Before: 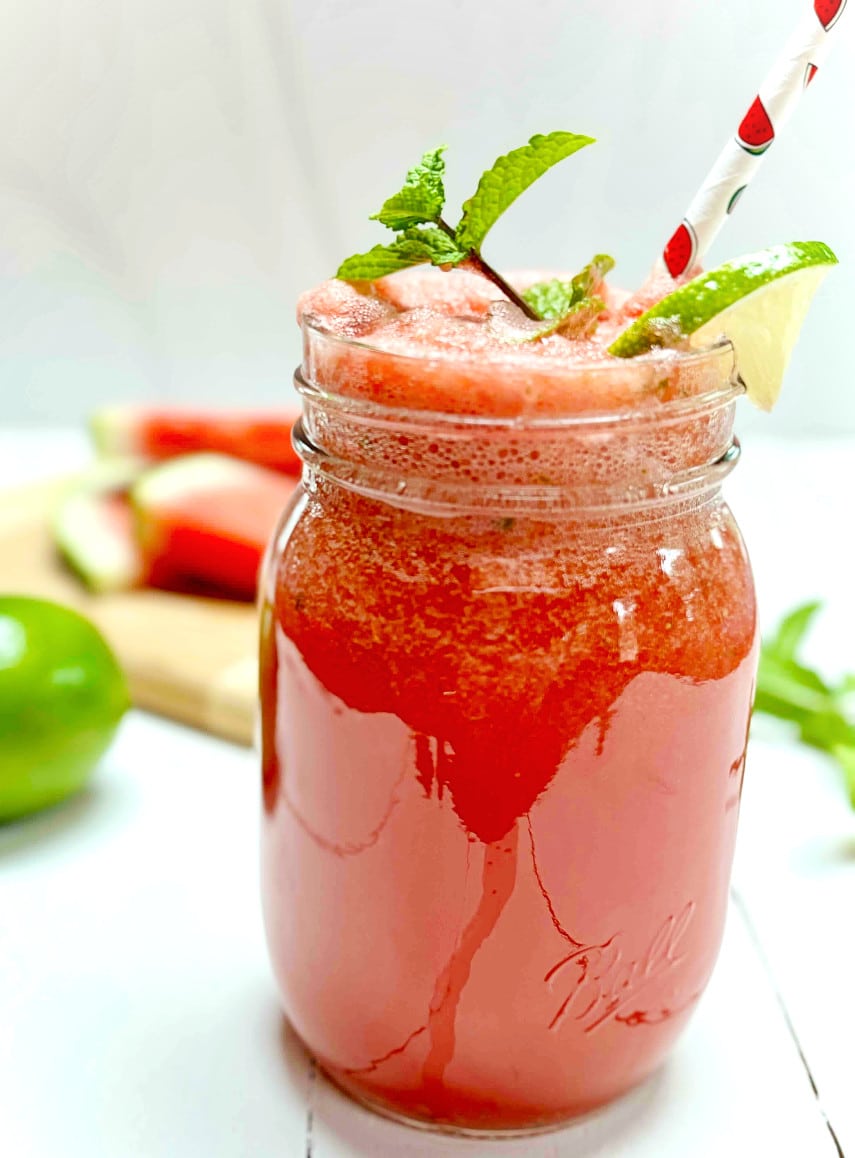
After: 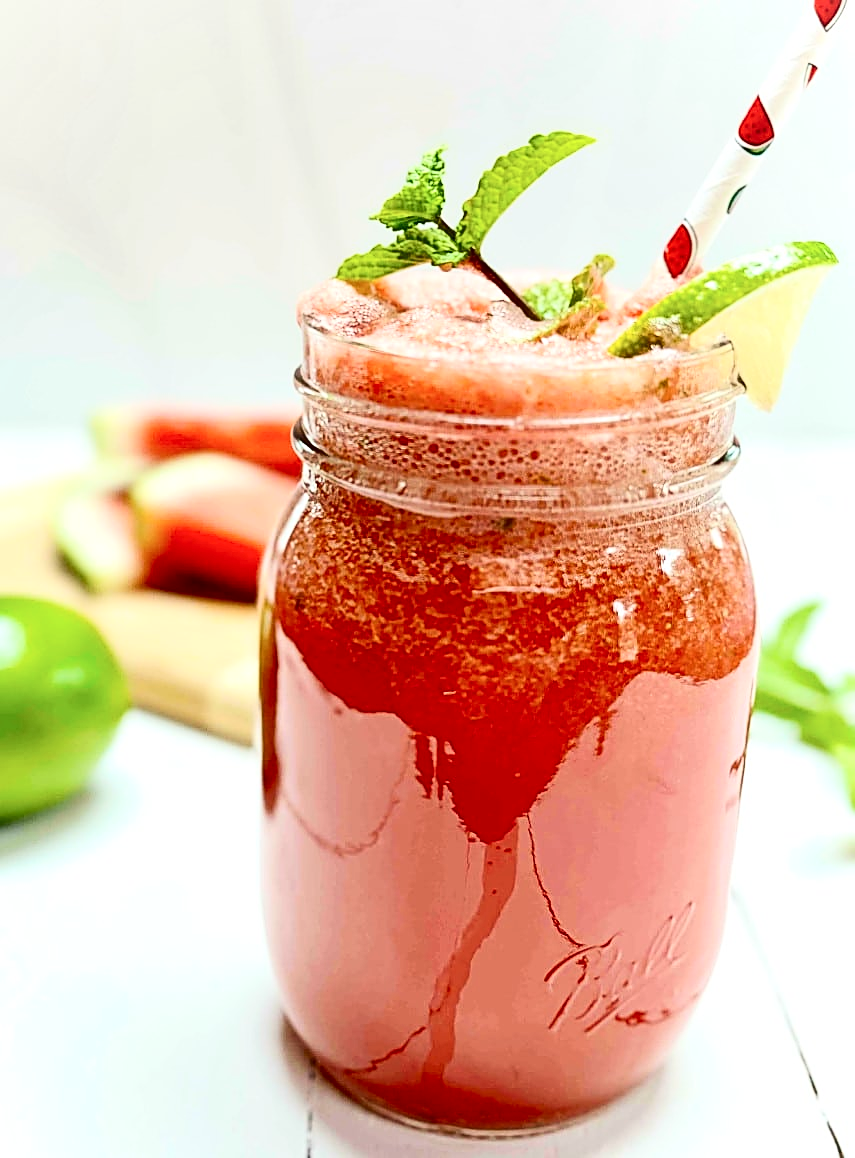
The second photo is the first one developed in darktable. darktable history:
sharpen: on, module defaults
contrast brightness saturation: contrast 0.276
exposure: compensate highlight preservation false
